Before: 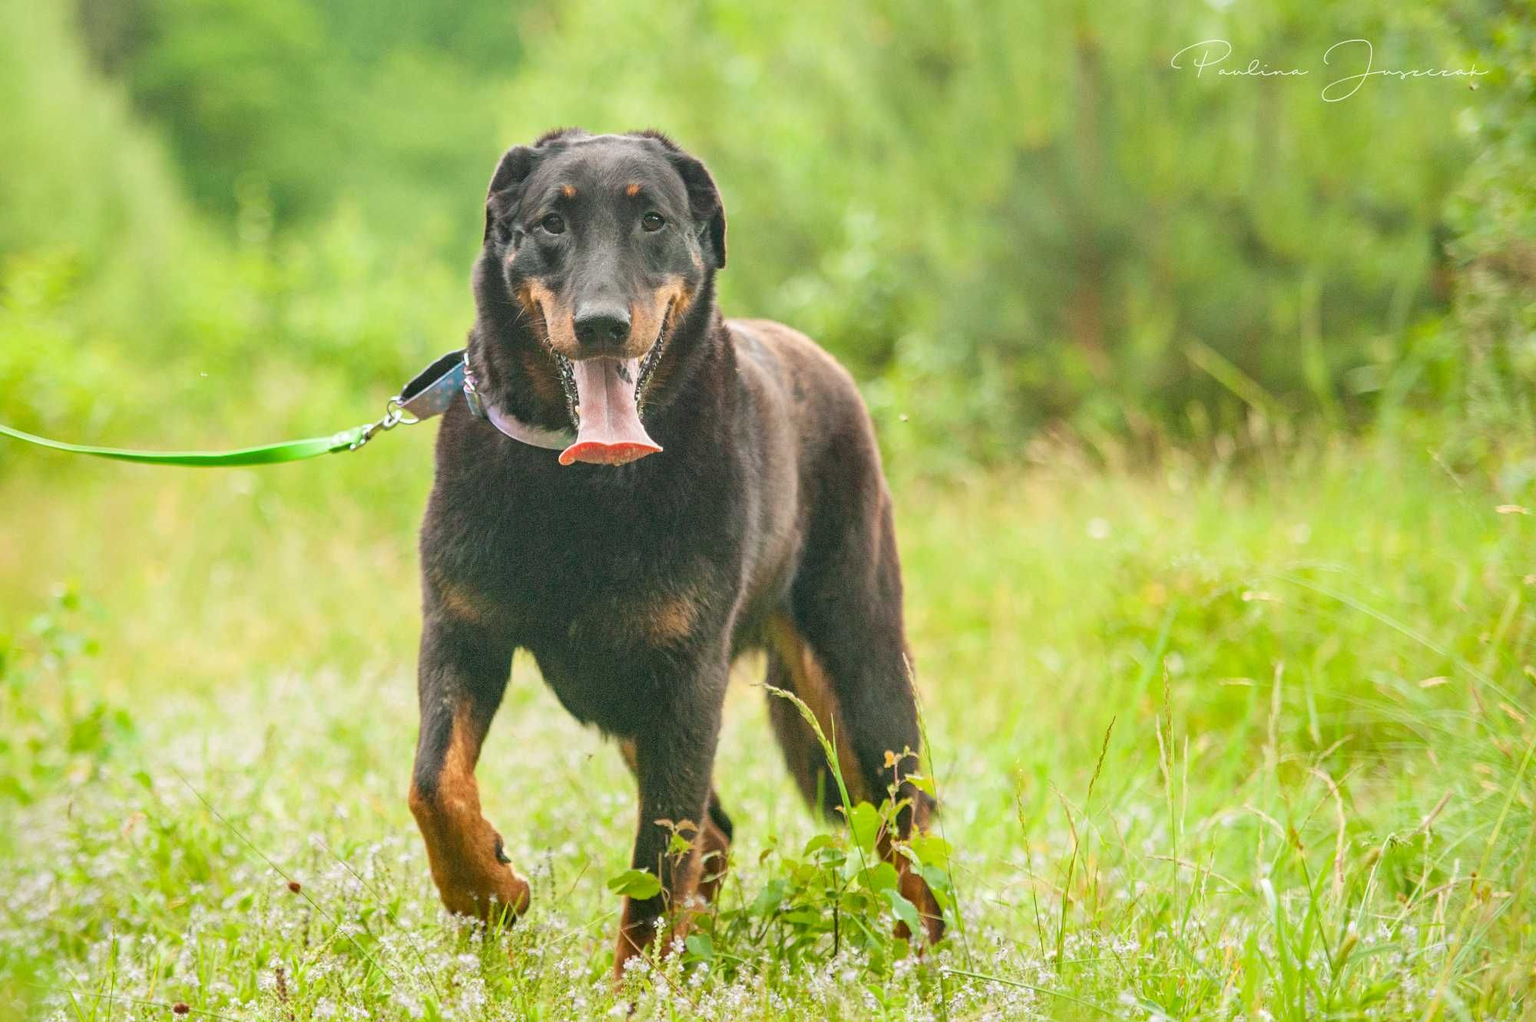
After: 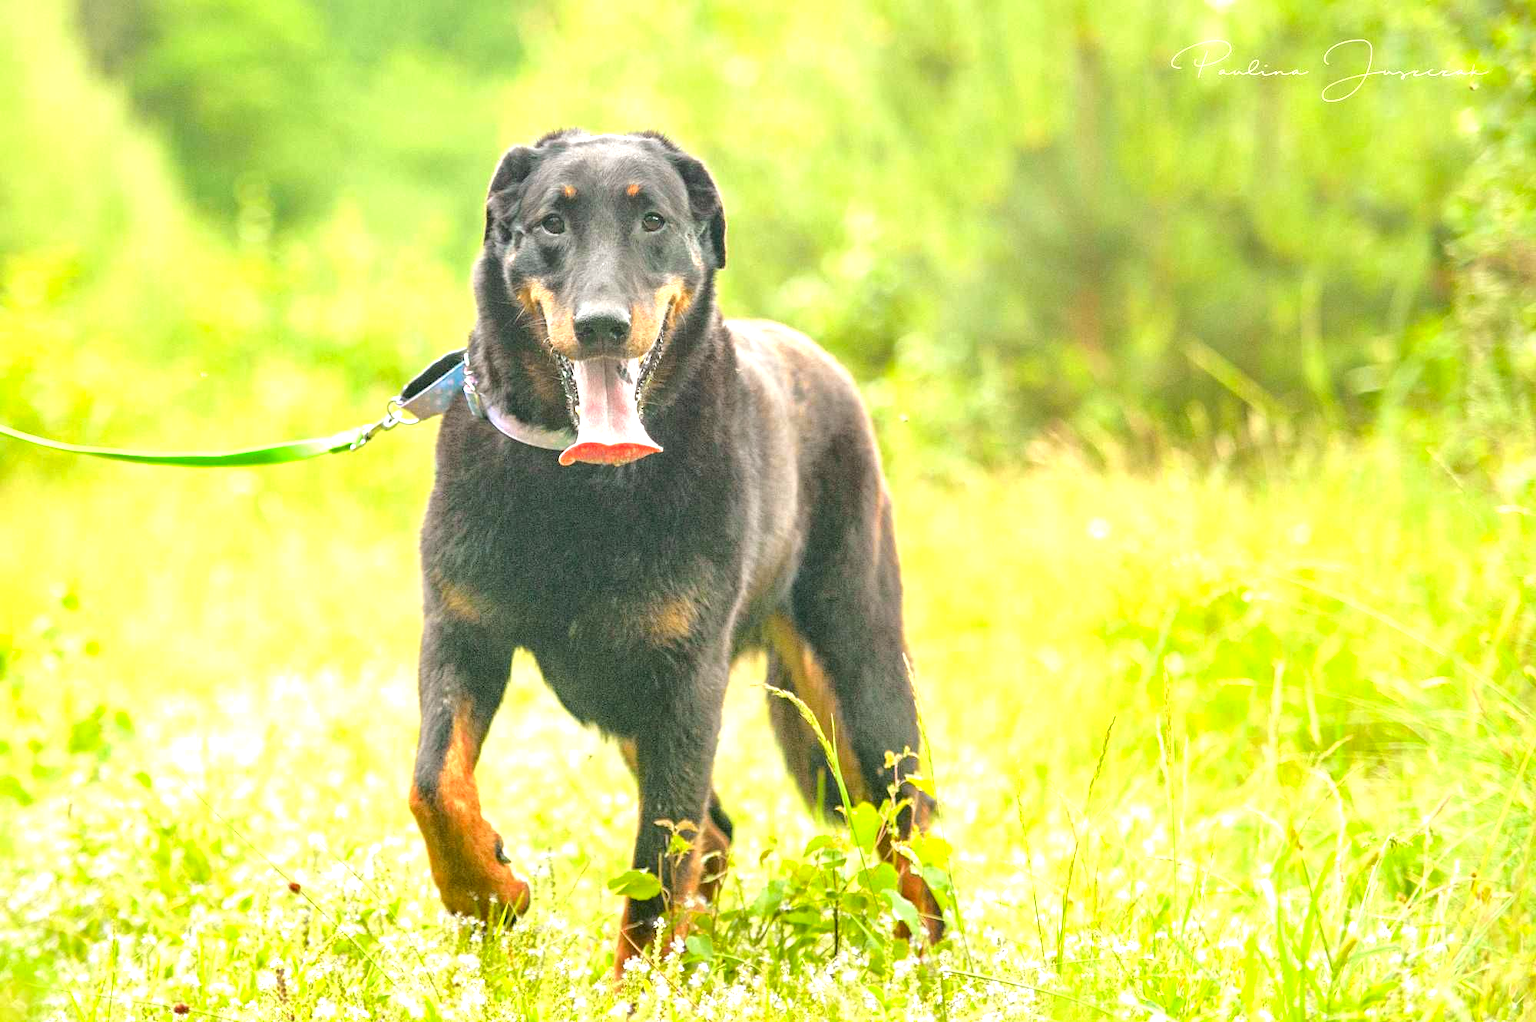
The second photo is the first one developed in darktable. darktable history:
exposure: black level correction 0.001, exposure 1.037 EV, compensate exposure bias true, compensate highlight preservation false
tone curve: curves: ch0 [(0, 0.021) (0.049, 0.044) (0.157, 0.131) (0.365, 0.359) (0.499, 0.517) (0.675, 0.667) (0.856, 0.83) (1, 0.969)]; ch1 [(0, 0) (0.302, 0.309) (0.433, 0.443) (0.472, 0.47) (0.502, 0.503) (0.527, 0.516) (0.564, 0.557) (0.614, 0.645) (0.677, 0.722) (0.859, 0.889) (1, 1)]; ch2 [(0, 0) (0.33, 0.301) (0.447, 0.44) (0.487, 0.496) (0.502, 0.501) (0.535, 0.537) (0.565, 0.558) (0.608, 0.624) (1, 1)], color space Lab, independent channels, preserve colors none
